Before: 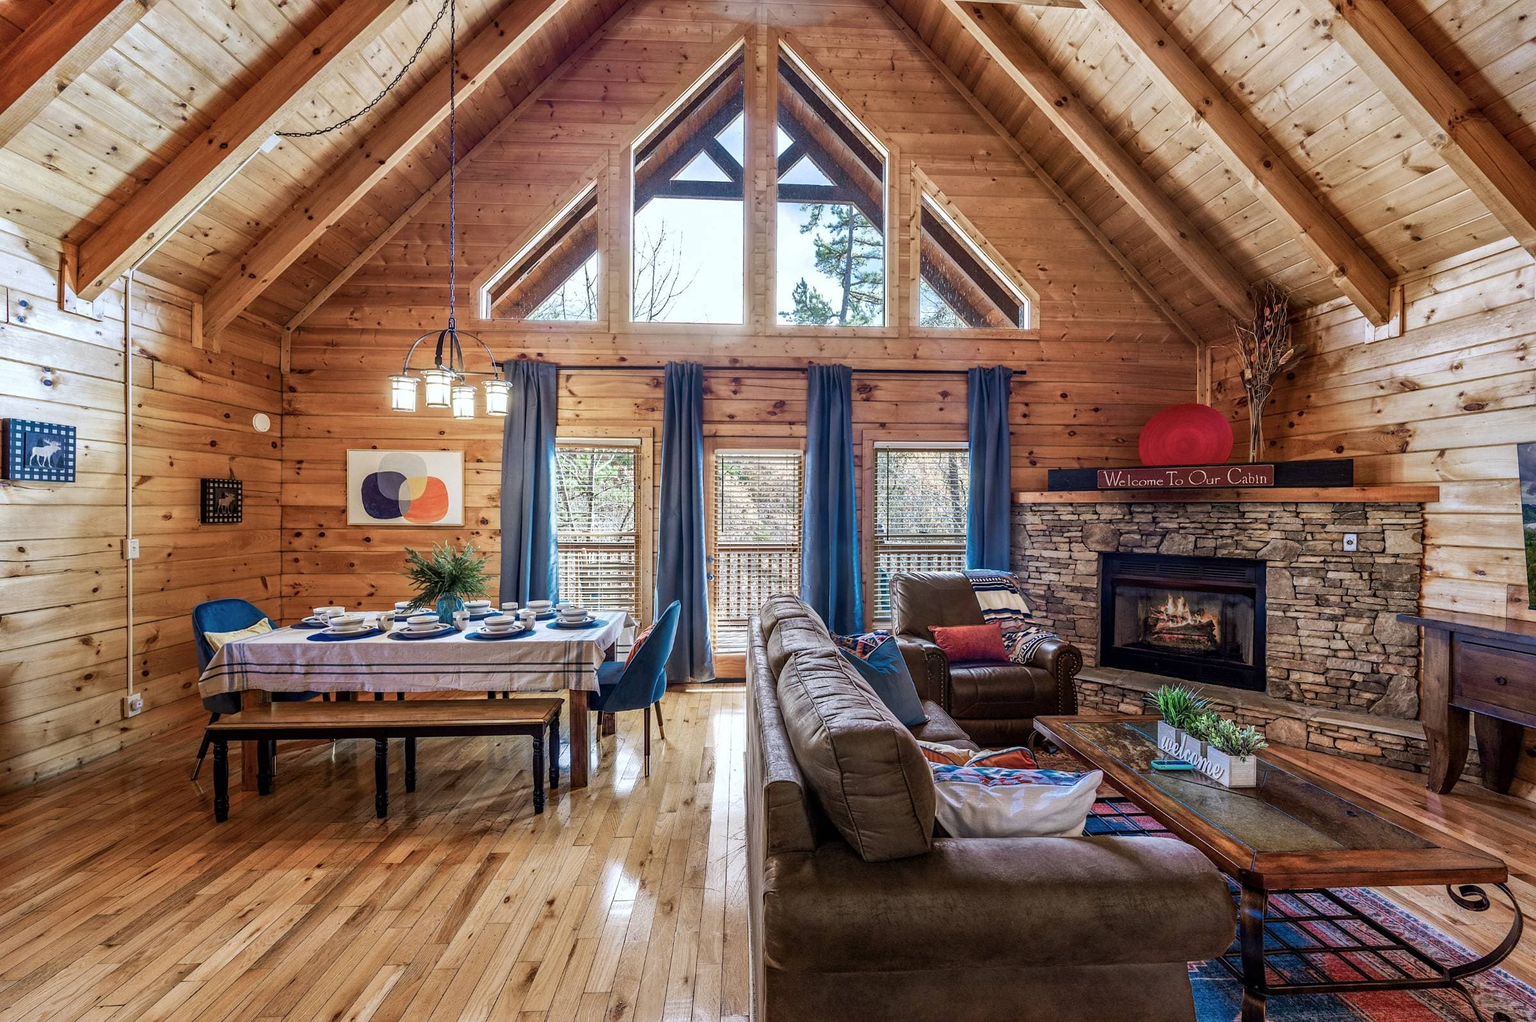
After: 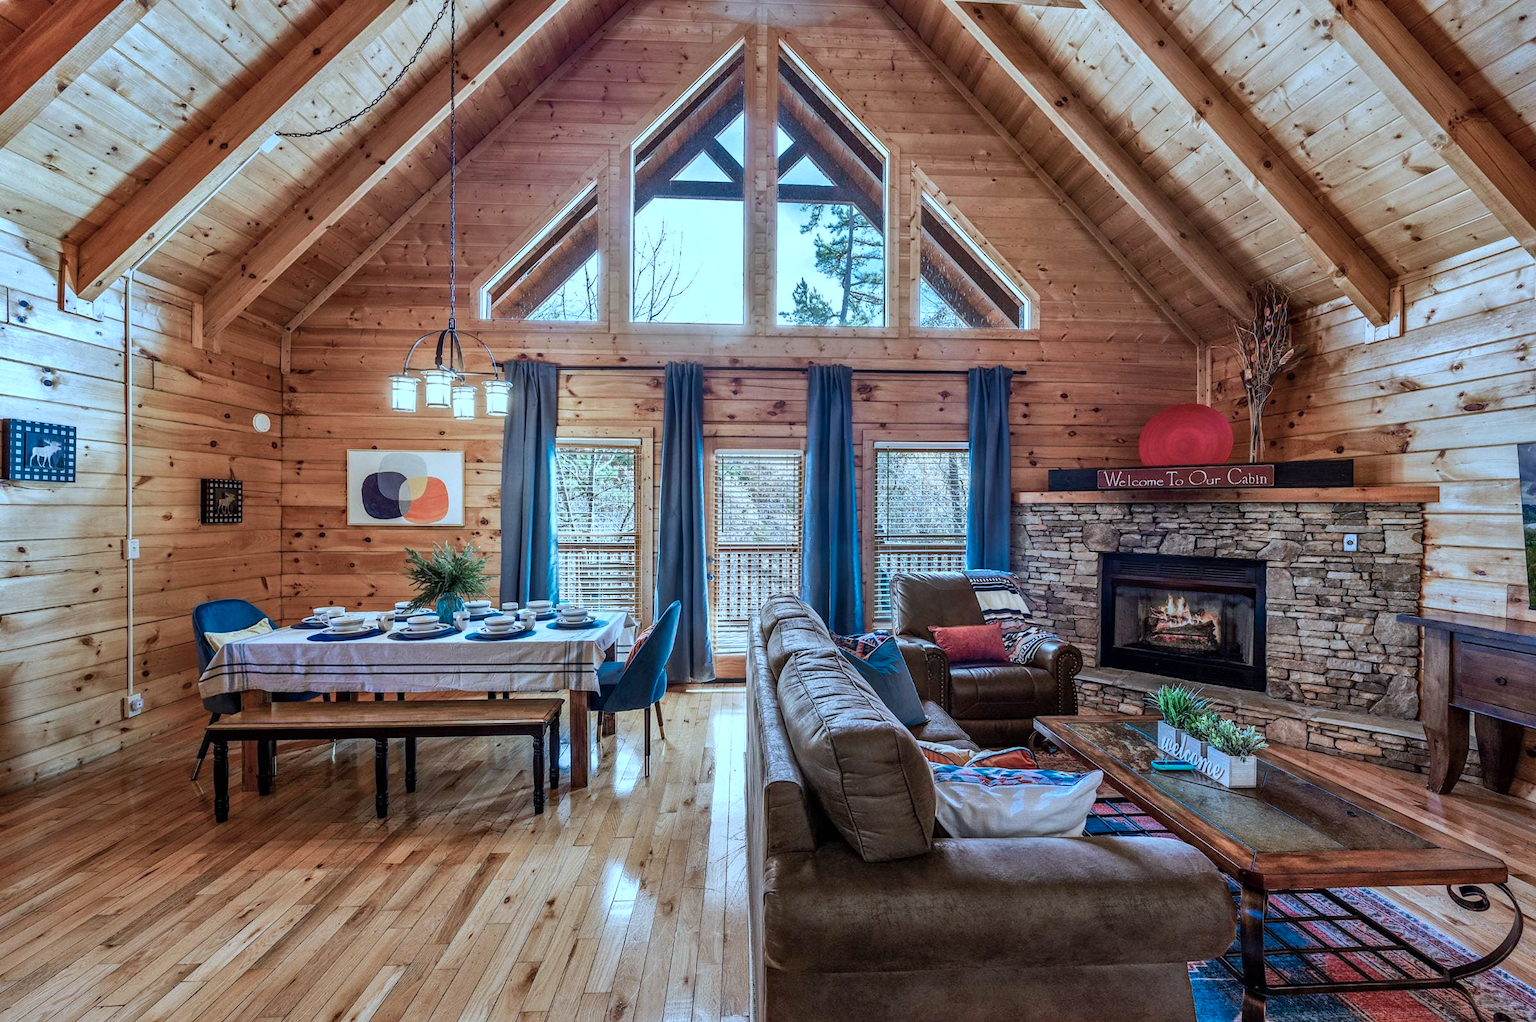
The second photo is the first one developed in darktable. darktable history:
color correction: highlights a* -9.76, highlights b* -21.03
shadows and highlights: shadows 43.76, white point adjustment -1.42, soften with gaussian
